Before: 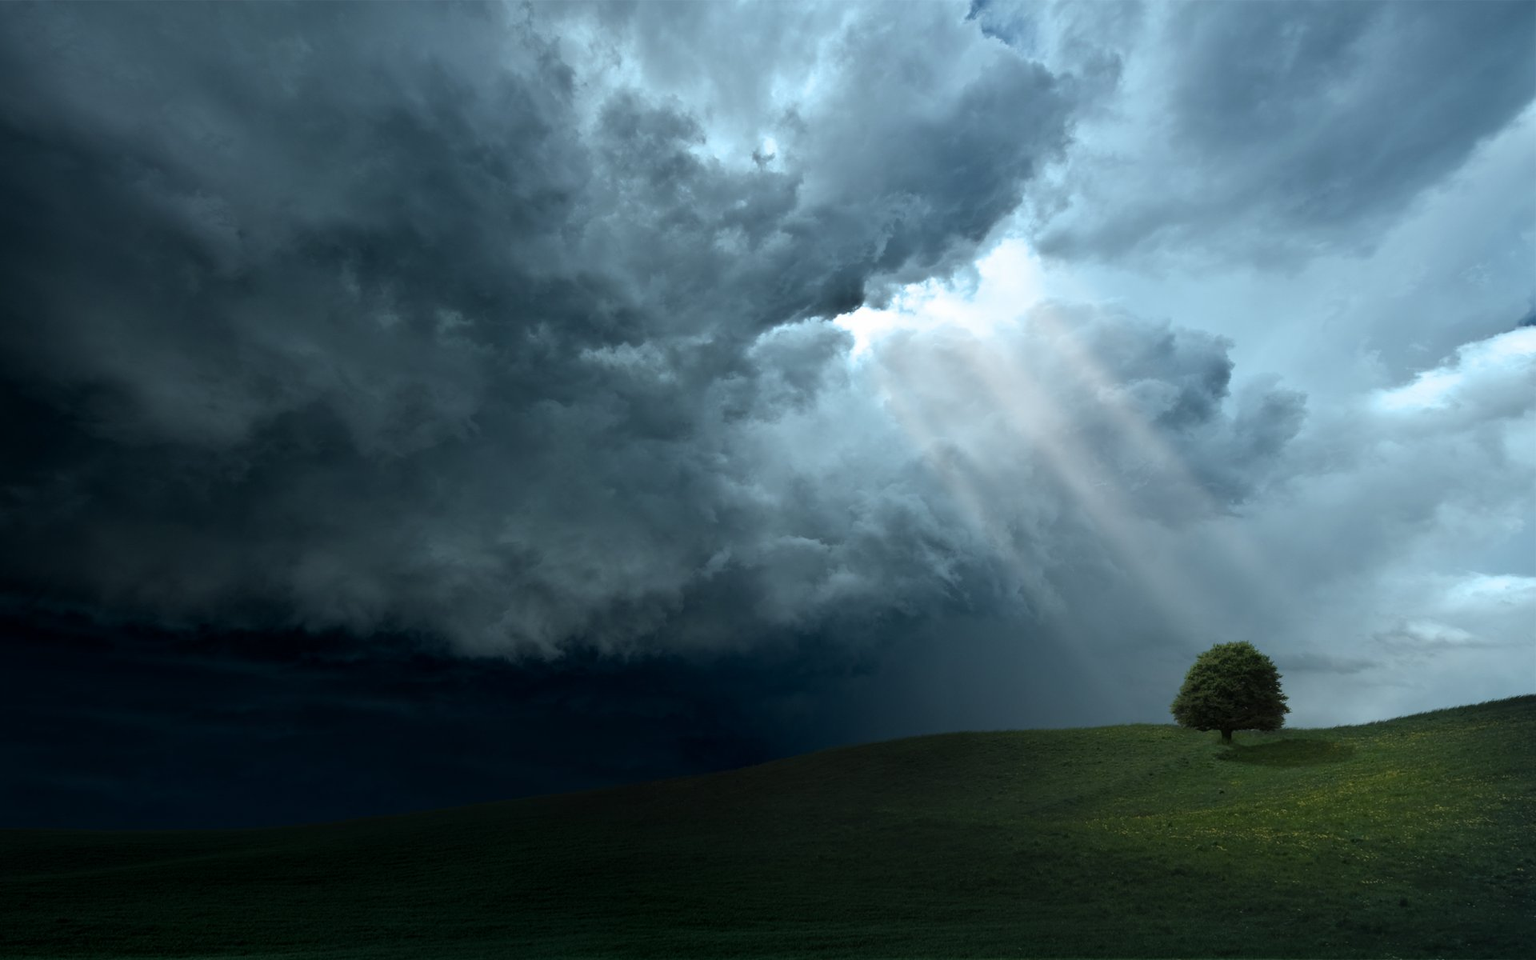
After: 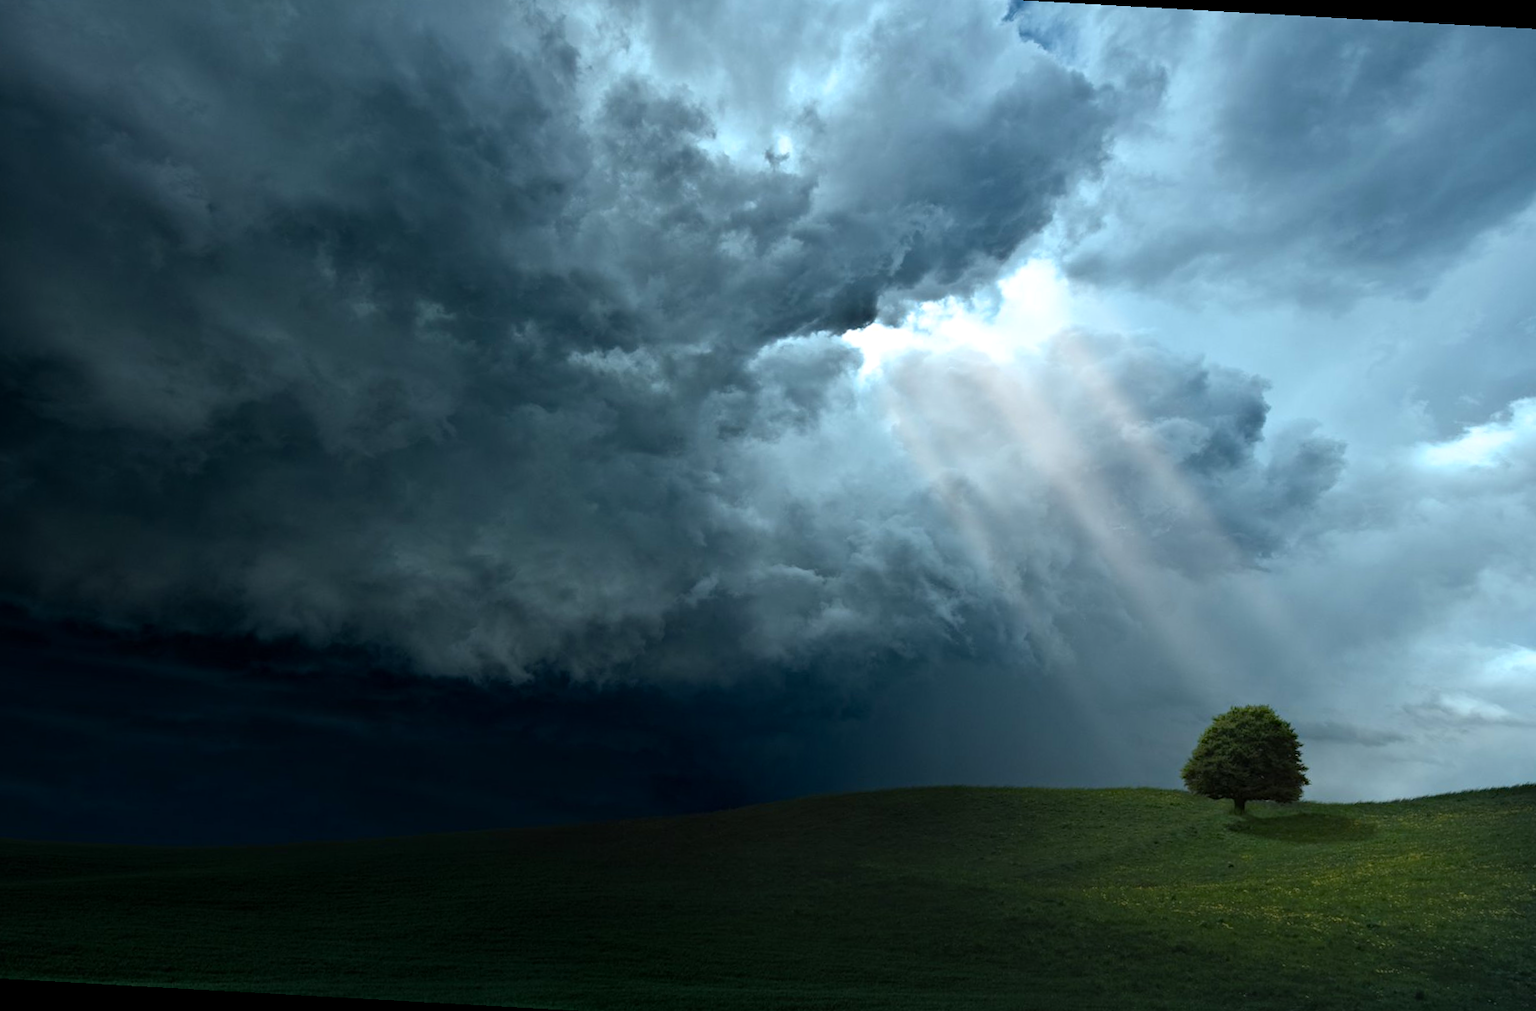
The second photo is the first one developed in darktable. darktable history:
haze removal: compatibility mode true, adaptive false
crop and rotate: angle -3.2°, left 5.363%, top 5.181%, right 4.63%, bottom 4.74%
contrast brightness saturation: contrast 0.103, brightness 0.039, saturation 0.092
